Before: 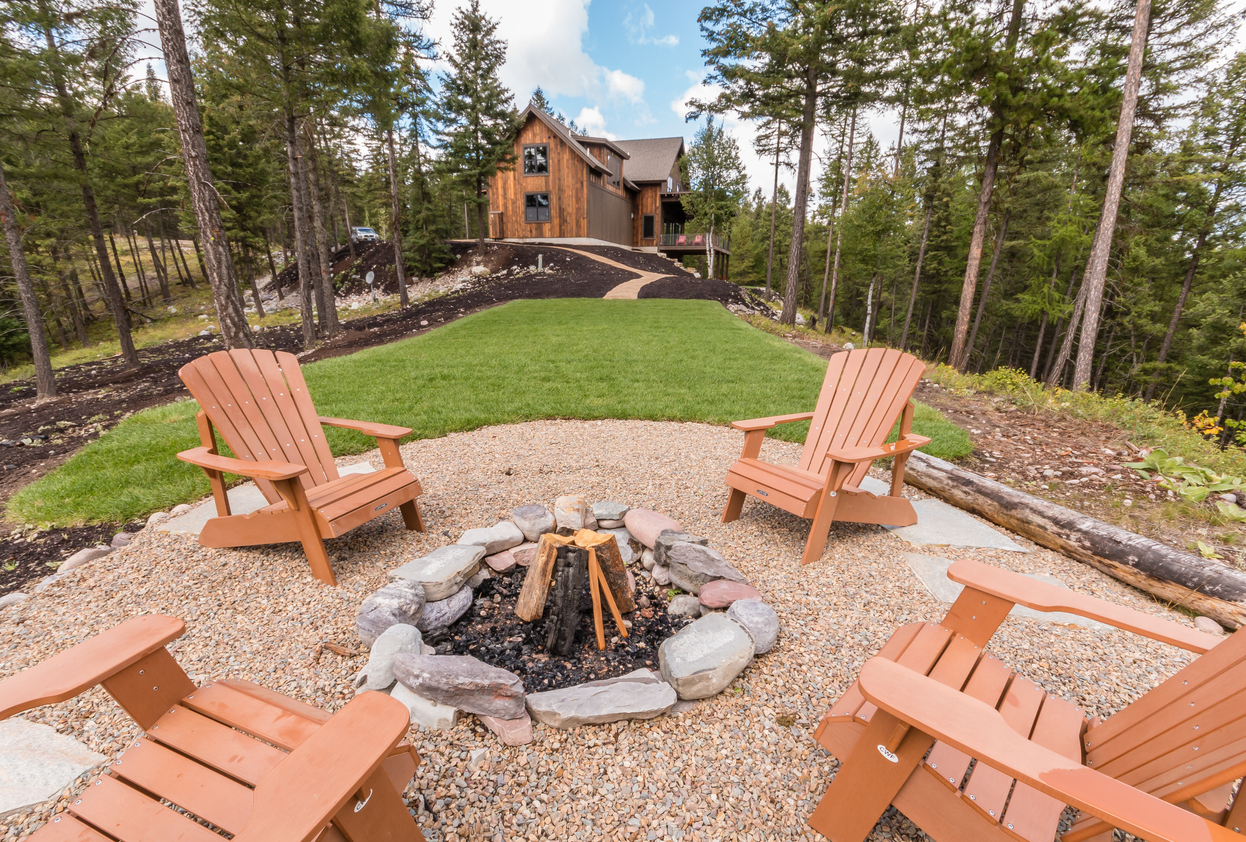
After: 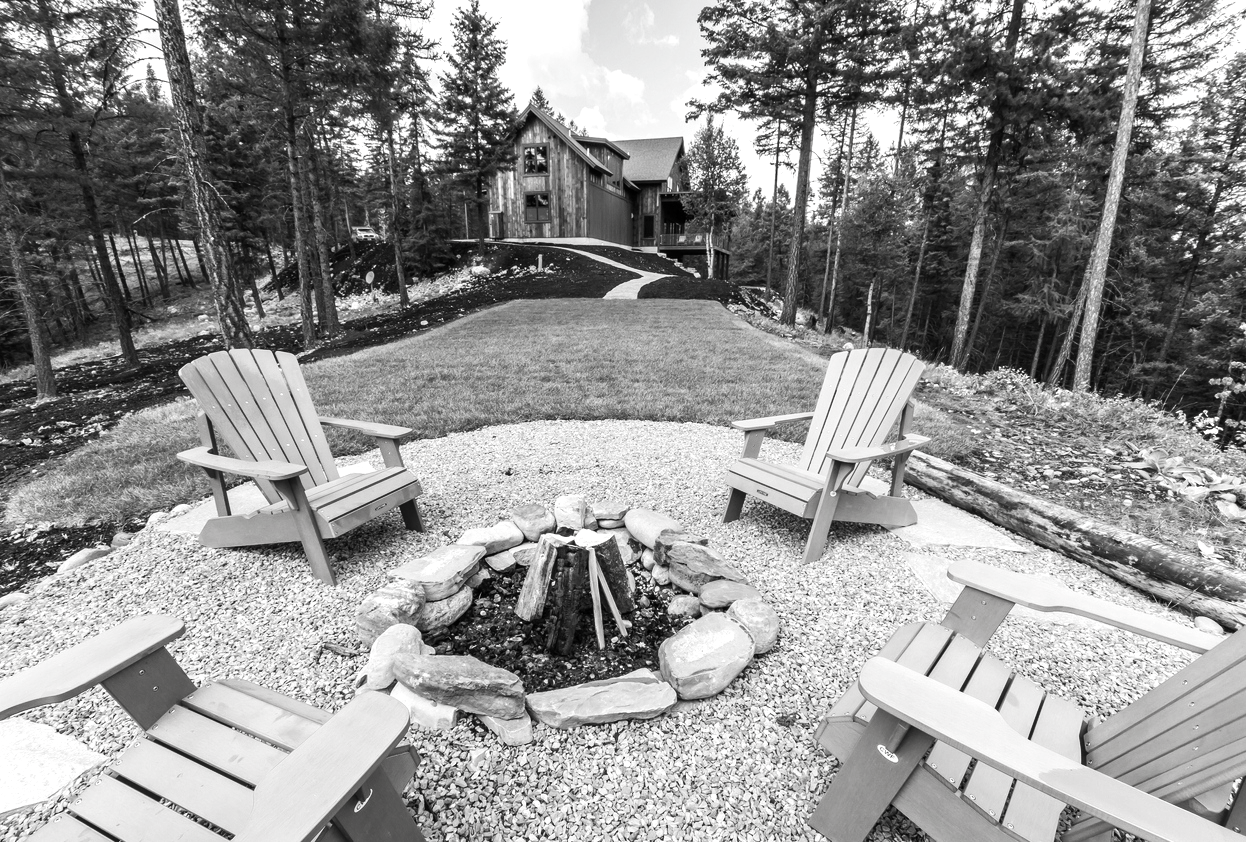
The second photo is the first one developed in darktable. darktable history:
color balance rgb: shadows lift › luminance -10.122%, highlights gain › luminance 6.524%, highlights gain › chroma 2.588%, highlights gain › hue 92.07°, linear chroma grading › shadows 10.546%, linear chroma grading › highlights 9.393%, linear chroma grading › global chroma 14.858%, linear chroma grading › mid-tones 14.683%, perceptual saturation grading › global saturation 20%, perceptual saturation grading › highlights -50.311%, perceptual saturation grading › shadows 30.934%, perceptual brilliance grading › global brilliance 14.528%, perceptual brilliance grading › shadows -35.522%, global vibrance 16.736%, saturation formula JzAzBz (2021)
contrast brightness saturation: saturation -0.993
